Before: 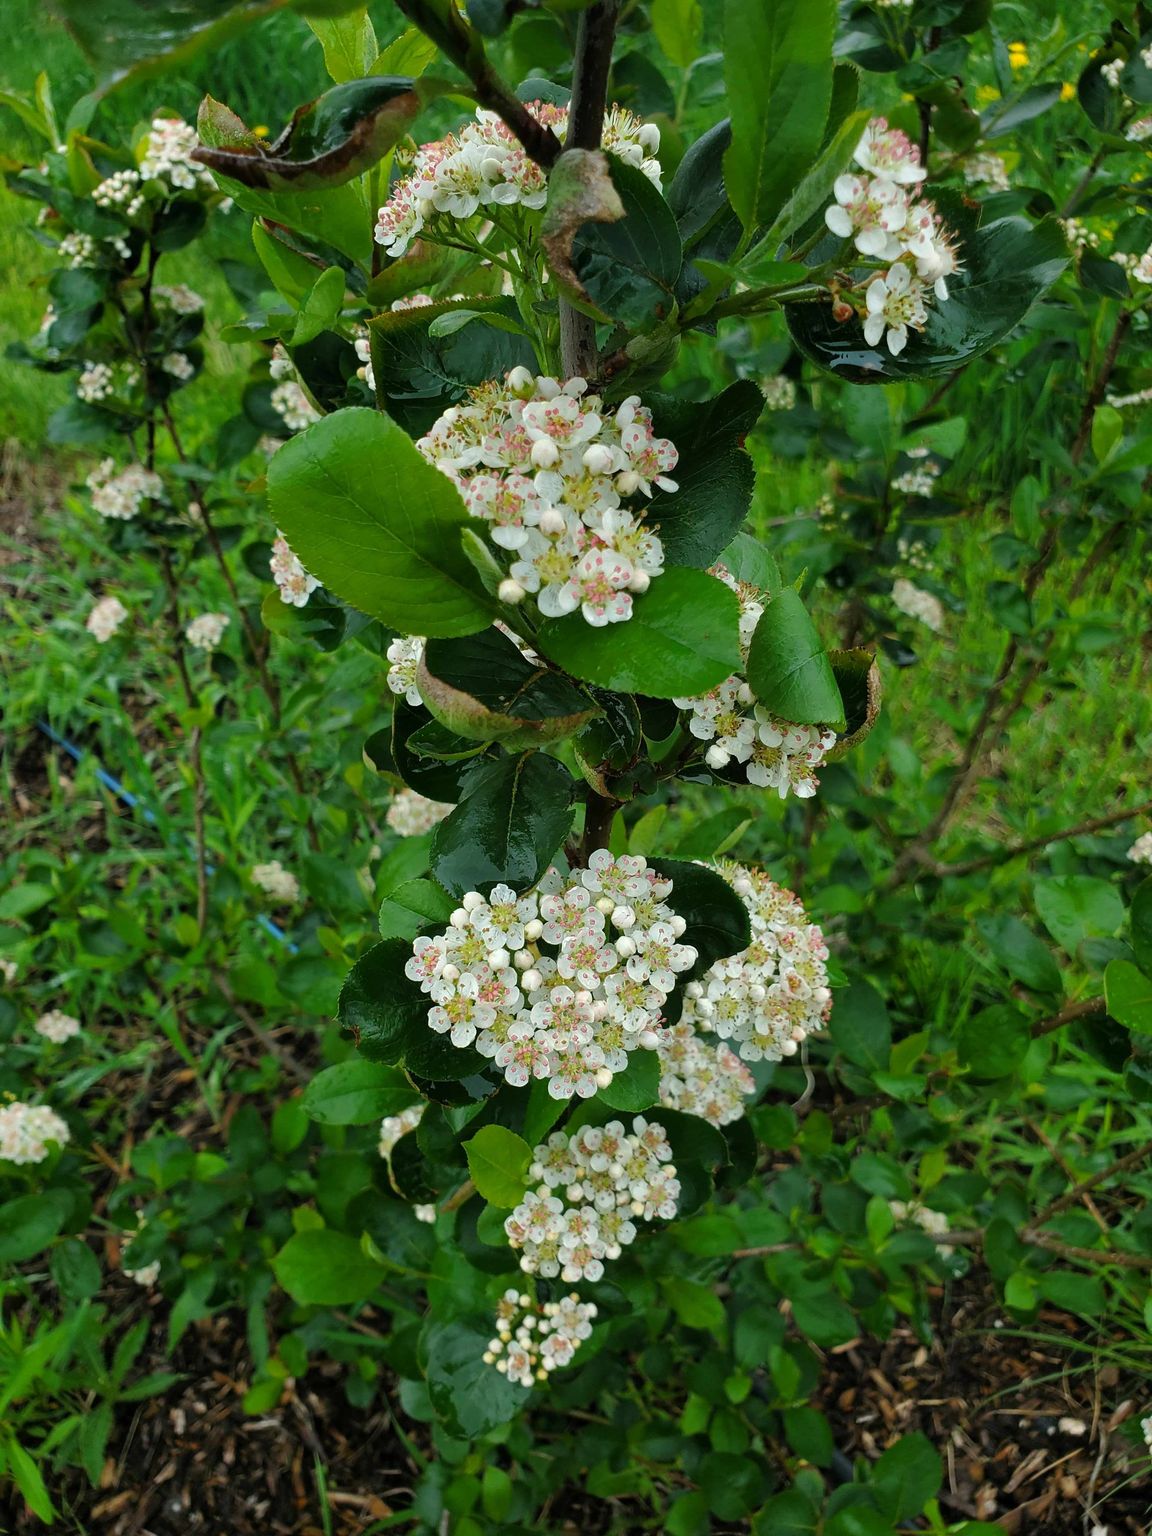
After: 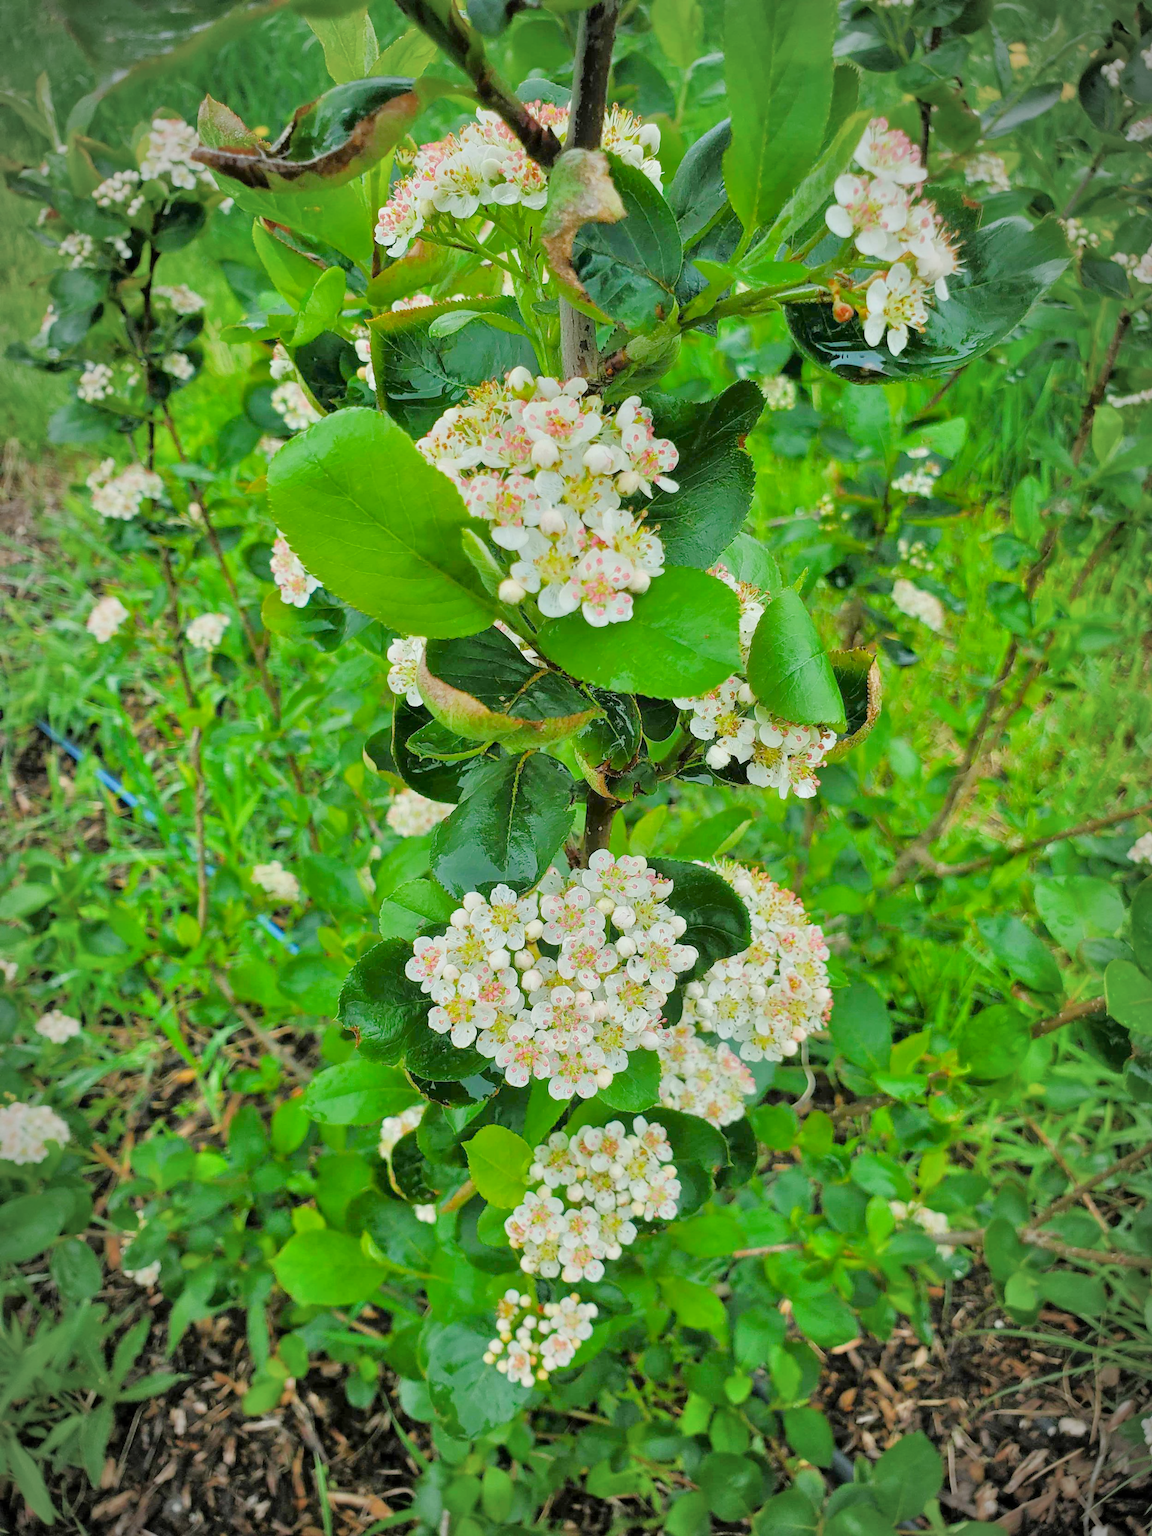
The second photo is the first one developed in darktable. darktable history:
filmic rgb: black relative exposure -7.65 EV, white relative exposure 4.56 EV, hardness 3.61
vignetting: automatic ratio true
exposure: exposure 0.636 EV, compensate highlight preservation false
color balance rgb: perceptual saturation grading › global saturation 10%, global vibrance 10%
tone equalizer: -8 EV 2 EV, -7 EV 2 EV, -6 EV 2 EV, -5 EV 2 EV, -4 EV 2 EV, -3 EV 1.5 EV, -2 EV 1 EV, -1 EV 0.5 EV
